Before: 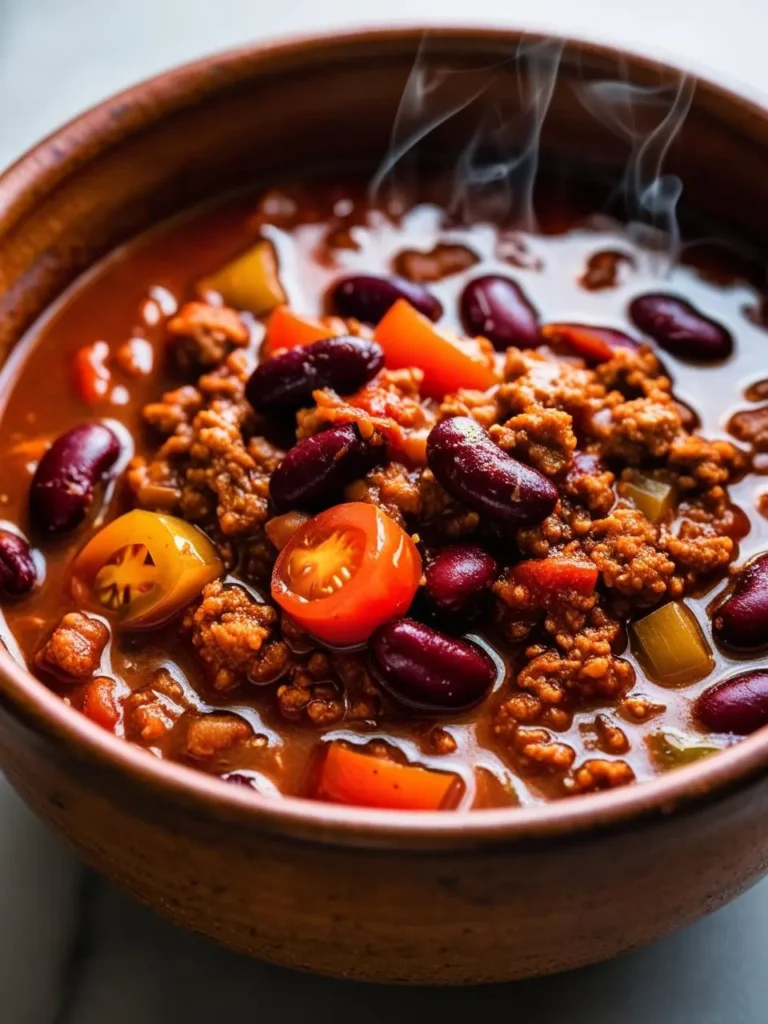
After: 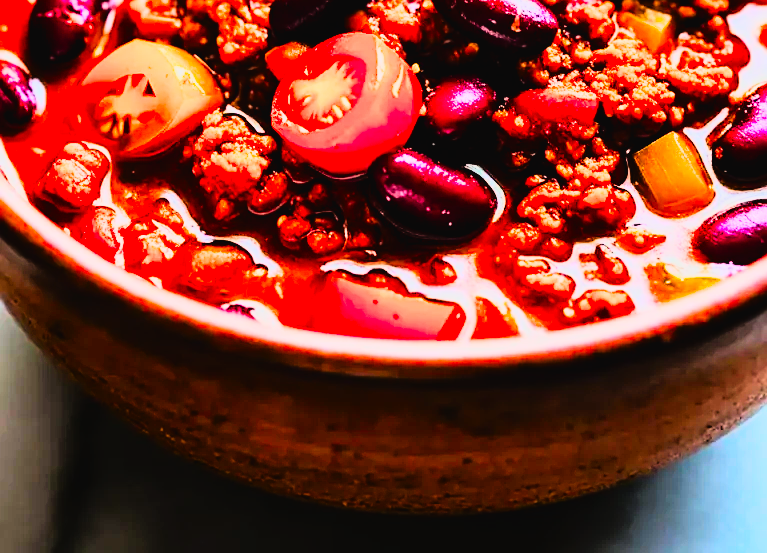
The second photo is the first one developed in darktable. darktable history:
contrast brightness saturation: contrast 0.198, brightness 0.204, saturation 0.795
sharpen: on, module defaults
filmic rgb: black relative exposure -5.02 EV, white relative exposure 3.98 EV, hardness 2.88, contrast 1.392, highlights saturation mix -30.7%
crop and rotate: top 45.93%, right 0.083%
color balance rgb: perceptual saturation grading › global saturation 30.597%
exposure: exposure 1 EV, compensate exposure bias true, compensate highlight preservation false
tone curve: curves: ch0 [(0, 0.022) (0.114, 0.088) (0.282, 0.316) (0.446, 0.511) (0.613, 0.693) (0.786, 0.843) (0.999, 0.949)]; ch1 [(0, 0) (0.395, 0.343) (0.463, 0.427) (0.486, 0.474) (0.503, 0.5) (0.535, 0.522) (0.555, 0.546) (0.594, 0.614) (0.755, 0.793) (1, 1)]; ch2 [(0, 0) (0.369, 0.388) (0.449, 0.431) (0.501, 0.5) (0.528, 0.517) (0.561, 0.59) (0.612, 0.646) (0.697, 0.721) (1, 1)], color space Lab, linked channels, preserve colors none
